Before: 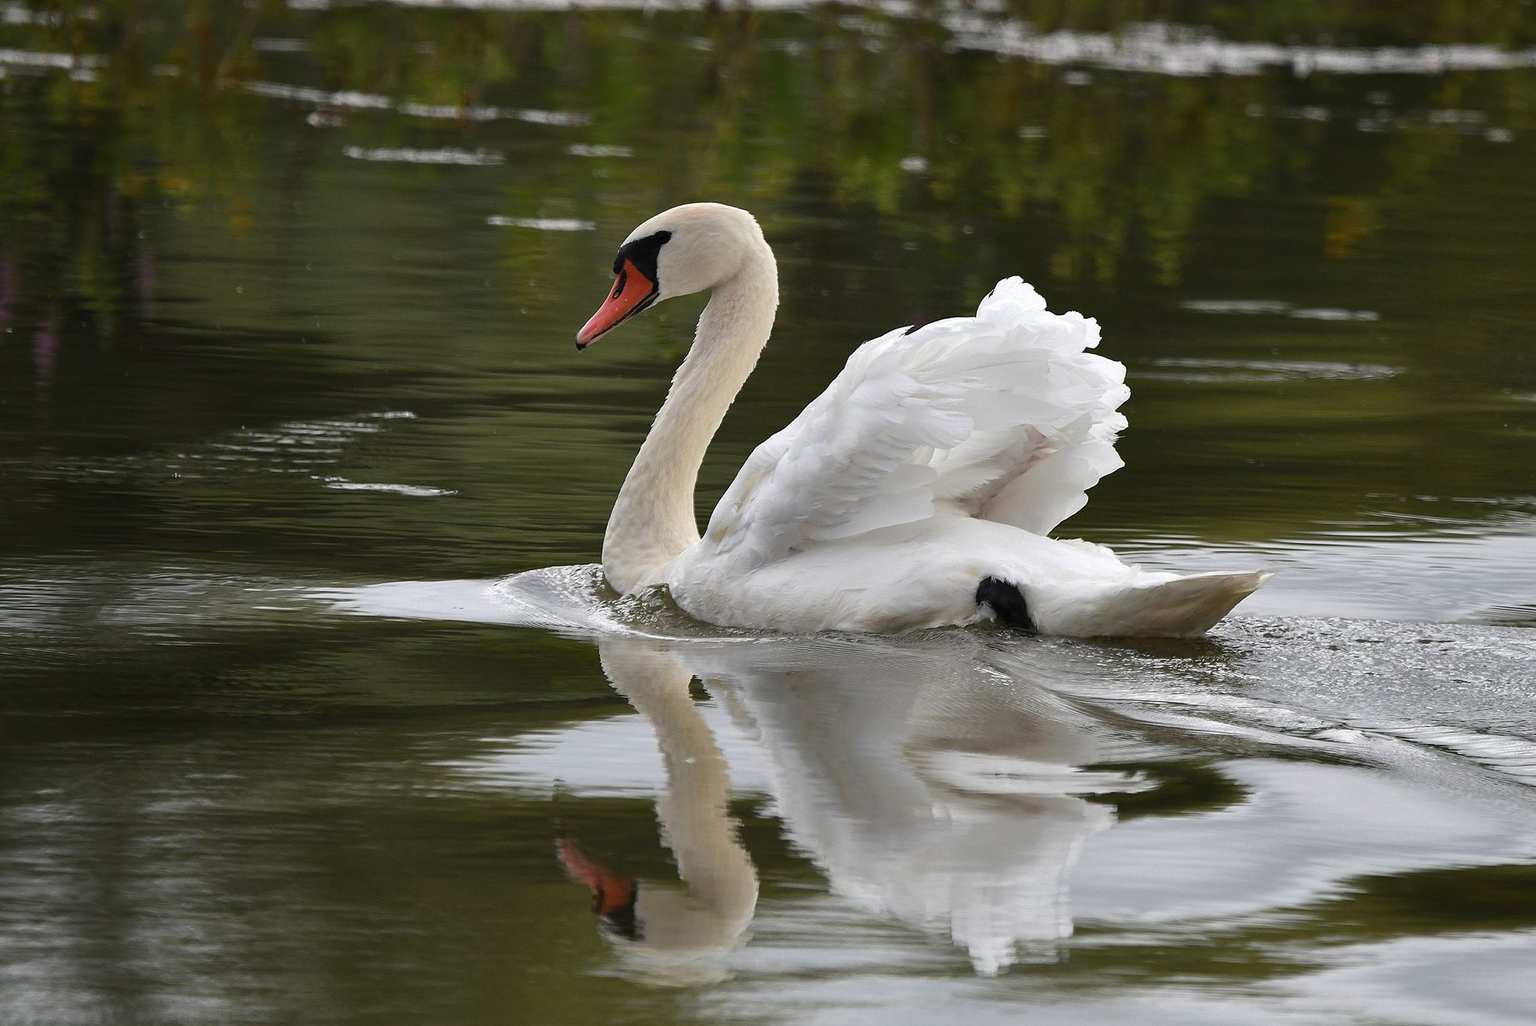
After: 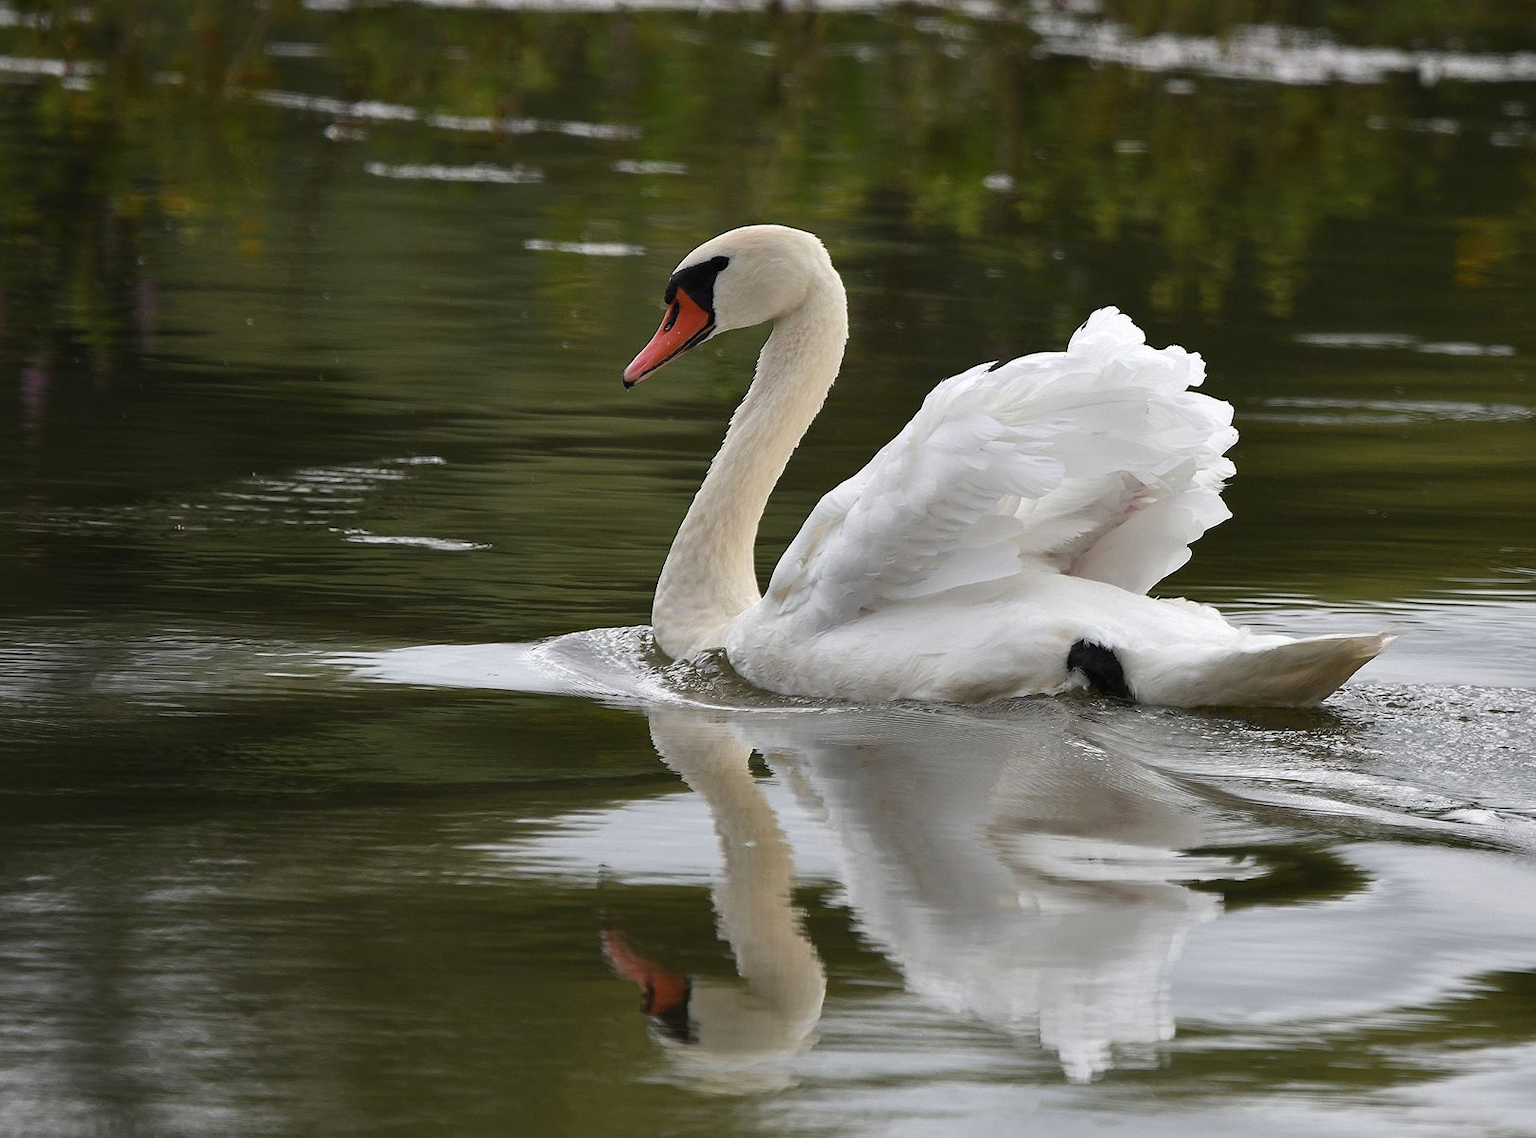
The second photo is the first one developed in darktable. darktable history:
crop and rotate: left 0.952%, right 8.905%
